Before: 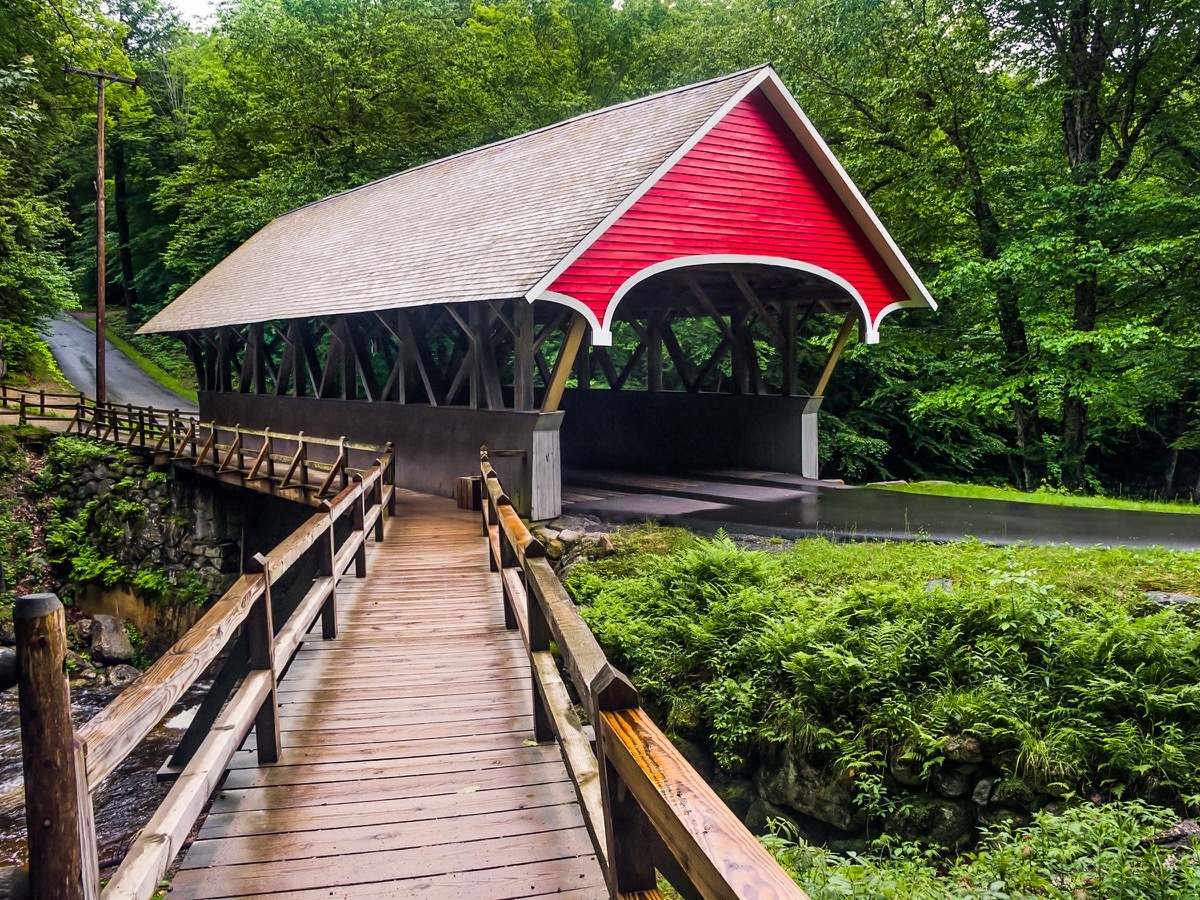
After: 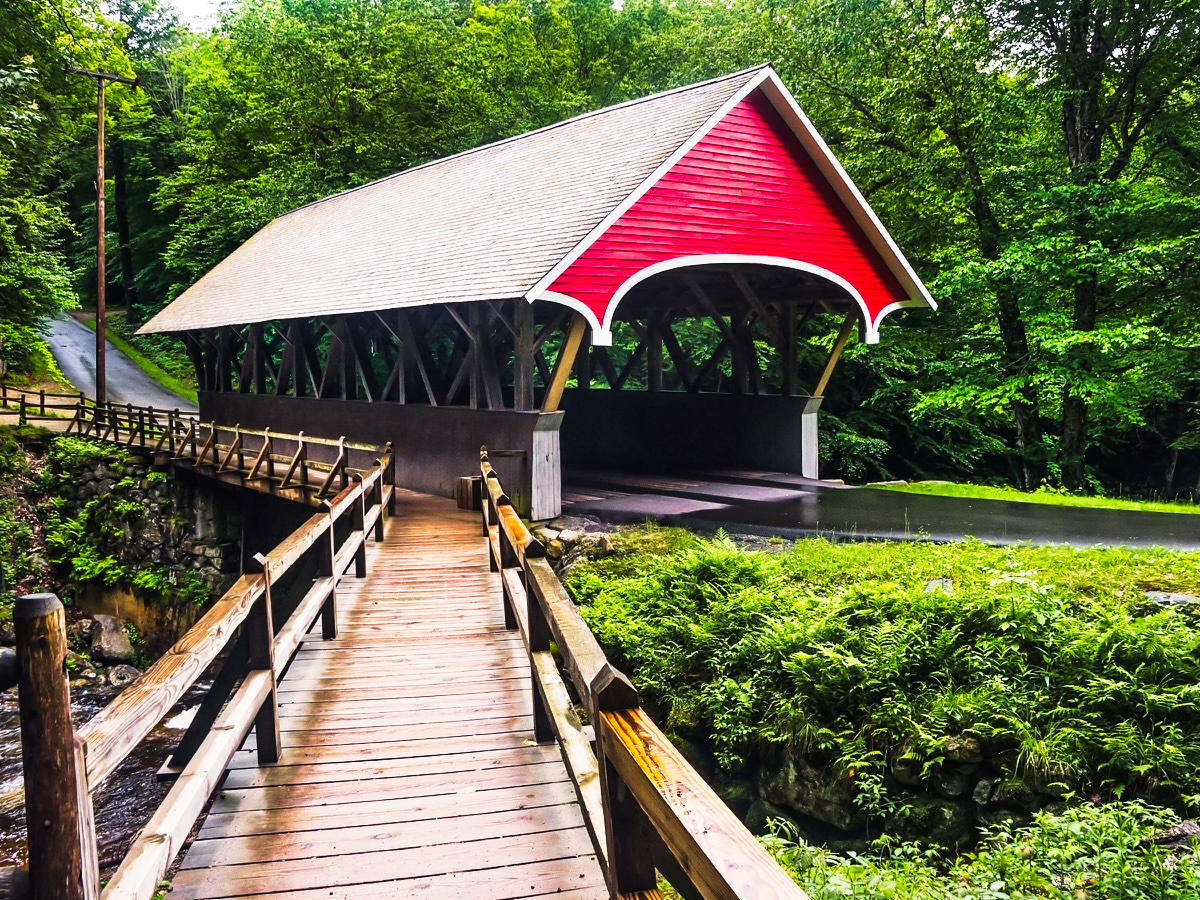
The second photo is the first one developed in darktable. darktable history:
tone curve: curves: ch0 [(0, 0.013) (0.198, 0.175) (0.512, 0.582) (0.625, 0.754) (0.81, 0.934) (1, 1)], preserve colors none
